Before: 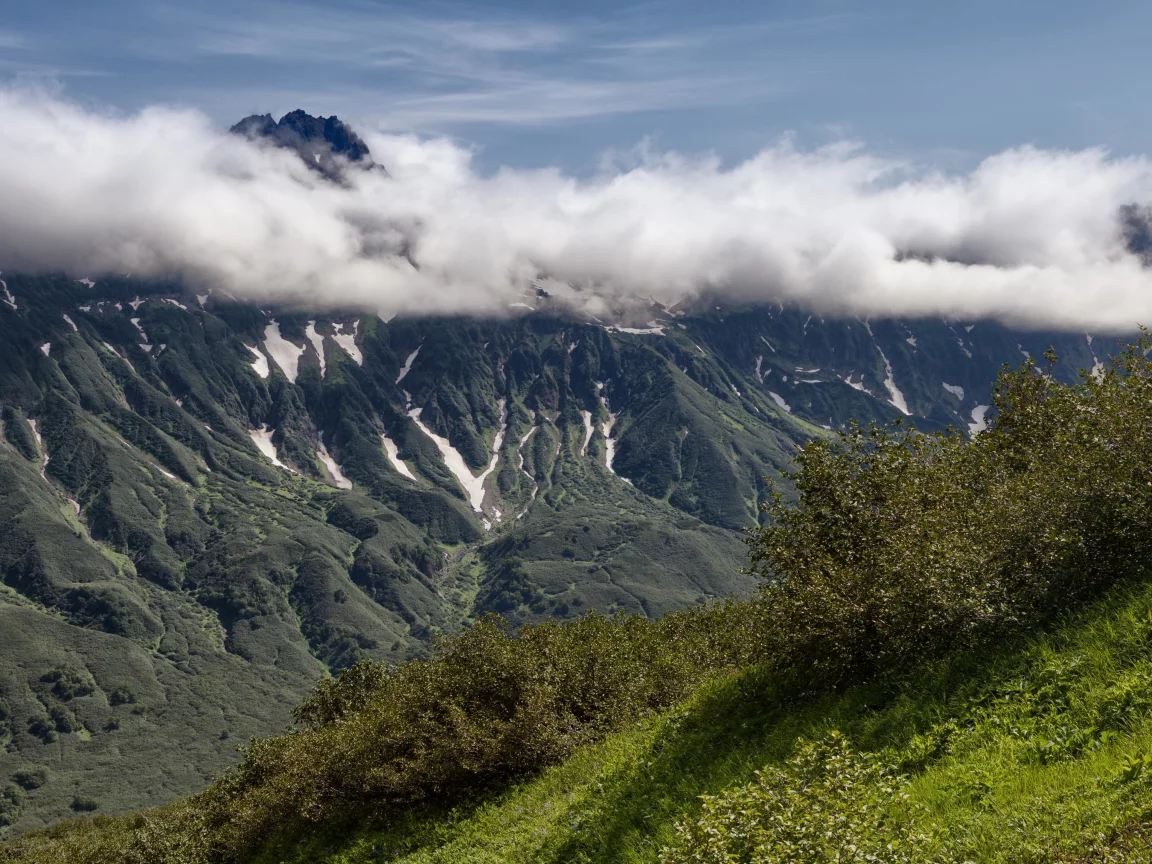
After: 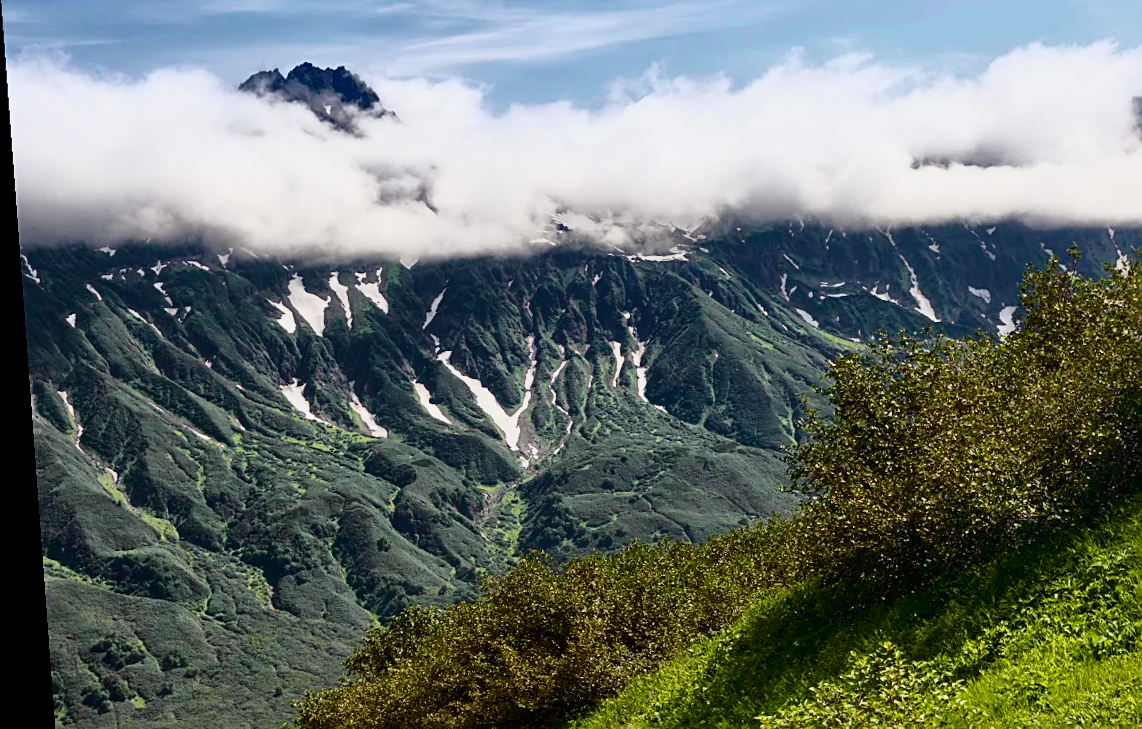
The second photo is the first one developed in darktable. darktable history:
sharpen: on, module defaults
rotate and perspective: rotation -4.25°, automatic cropping off
tone curve: curves: ch0 [(0, 0) (0.046, 0.031) (0.163, 0.114) (0.391, 0.432) (0.488, 0.561) (0.695, 0.839) (0.785, 0.904) (1, 0.965)]; ch1 [(0, 0) (0.248, 0.252) (0.427, 0.412) (0.482, 0.462) (0.499, 0.499) (0.518, 0.518) (0.535, 0.577) (0.585, 0.623) (0.679, 0.743) (0.788, 0.809) (1, 1)]; ch2 [(0, 0) (0.313, 0.262) (0.427, 0.417) (0.473, 0.47) (0.503, 0.503) (0.523, 0.515) (0.557, 0.596) (0.598, 0.646) (0.708, 0.771) (1, 1)], color space Lab, independent channels, preserve colors none
crop and rotate: angle 0.03°, top 11.643%, right 5.651%, bottom 11.189%
